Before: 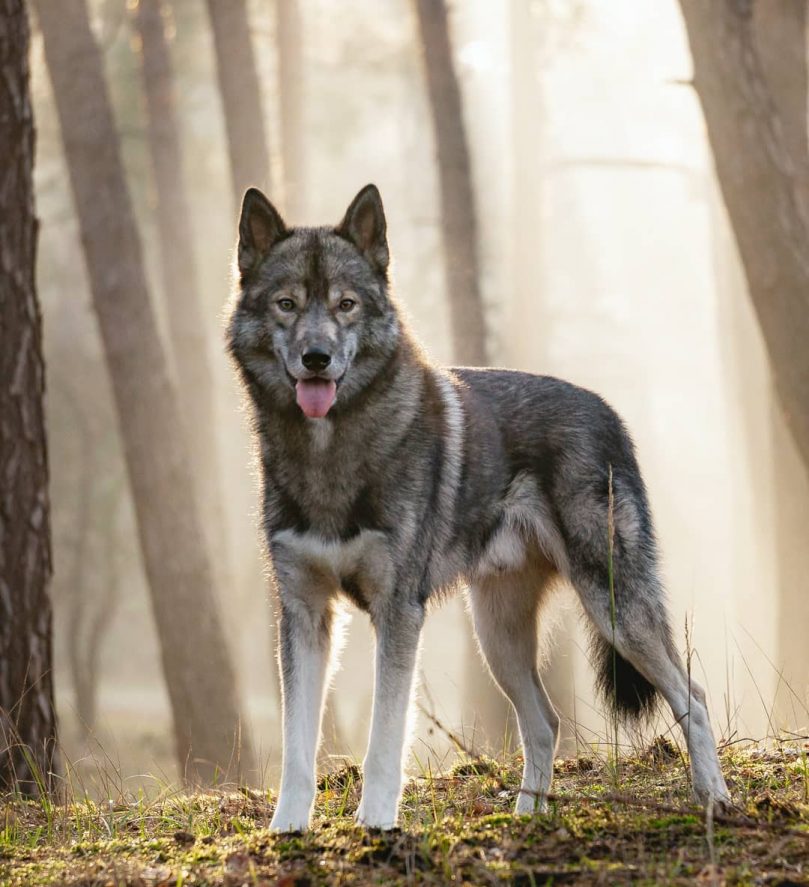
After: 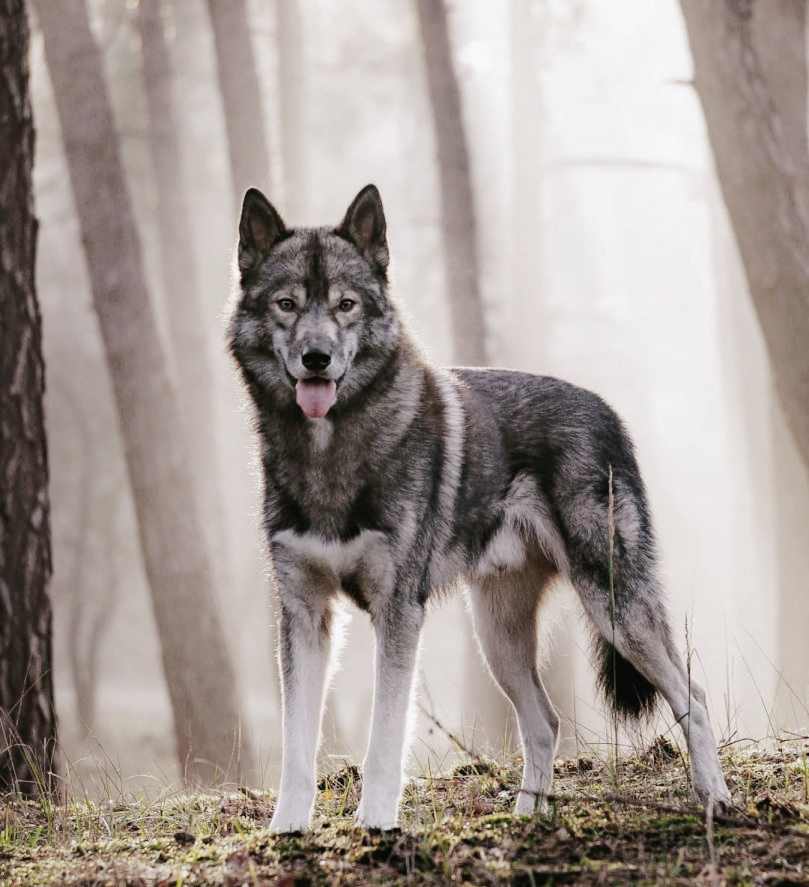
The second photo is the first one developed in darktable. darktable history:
tone curve: curves: ch0 [(0, 0) (0.003, 0.019) (0.011, 0.02) (0.025, 0.019) (0.044, 0.027) (0.069, 0.038) (0.1, 0.056) (0.136, 0.089) (0.177, 0.137) (0.224, 0.187) (0.277, 0.259) (0.335, 0.343) (0.399, 0.437) (0.468, 0.532) (0.543, 0.613) (0.623, 0.685) (0.709, 0.752) (0.801, 0.822) (0.898, 0.9) (1, 1)], preserve colors none
color look up table: target L [91.08, 91.88, 89.4, 82.05, 66.04, 66.33, 65.61, 58.8, 41.2, 35.64, 33.07, 2.278, 200.32, 81.92, 83.44, 76.4, 70.62, 62.81, 55.56, 55.38, 46.23, 46.81, 40.01, 32.8, 31.9, 23.36, 8.859, 86.9, 75.12, 75.08, 67.64, 49.33, 53.16, 59.37, 58.11, 59.43, 39.08, 36.59, 30.73, 31.7, 9.045, 1.137, 96.17, 90.61, 80.49, 65.94, 71.81, 44.95, 34.36], target a [-7.549, -14.63, -9.018, -31.92, -49.32, -19.39, -16.88, -4.209, -27.71, -8.044, -20.08, -6.413, 0, 3.849, 5.723, 5.213, 20.53, 3.63, 24.49, 5.159, 58.45, 45.68, 23.02, 35.43, 11.77, 24.31, 19.12, 5.585, 22.61, 24.93, 9.435, 63.11, 60.98, 26.12, 12.04, 12.14, 36.72, 17.89, 31.95, 2.856, 23.29, 8.387, -3.864, -15.41, -2.455, -18.78, -4.724, -7.893, -1.853], target b [28.43, 74.26, 9.41, 10.91, 43.24, 48.22, 24.43, 0.981, 23.7, 18.84, 10.88, 3.557, 0, 15.3, -0.933, 47.33, 6.252, 10.08, 25.07, 32.7, 18.65, 32.04, 3.384, 25.8, 15.78, 16.03, 10.52, -7.435, -11.69, -17.68, -23.15, -27.02, -41.05, -16.36, -16.64, -29.35, -34.61, -17.91, -3.746, -15.74, -33.88, -18.54, -2.434, -4.347, -6.806, -3.443, -17.99, -8.513, -1.951], num patches 49
